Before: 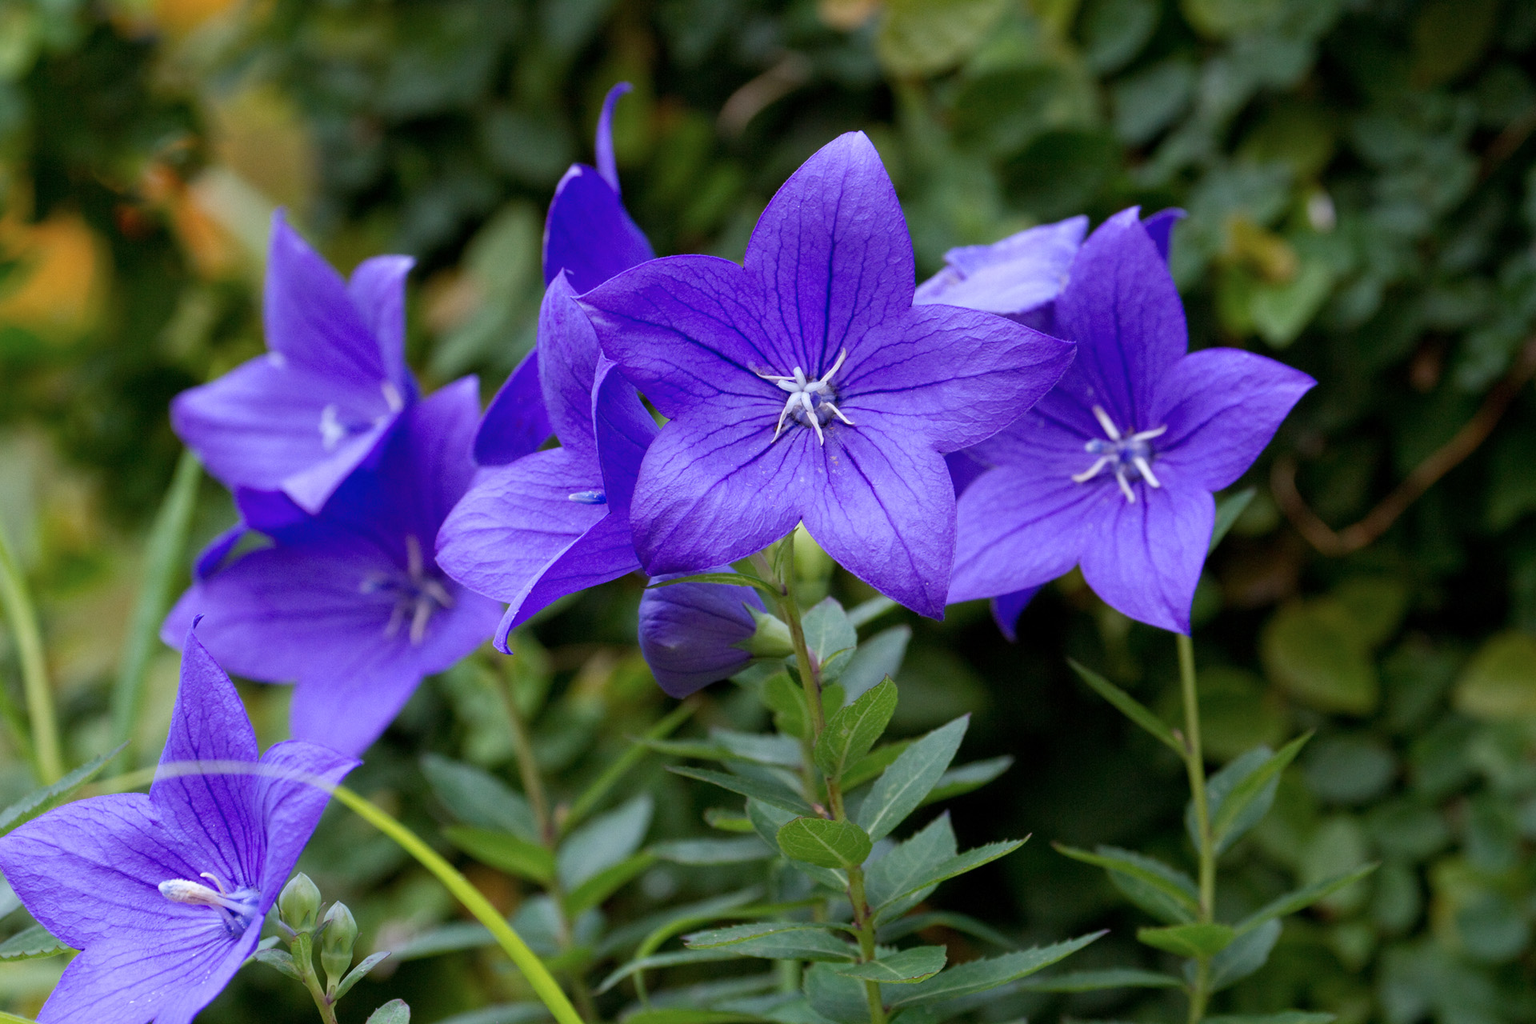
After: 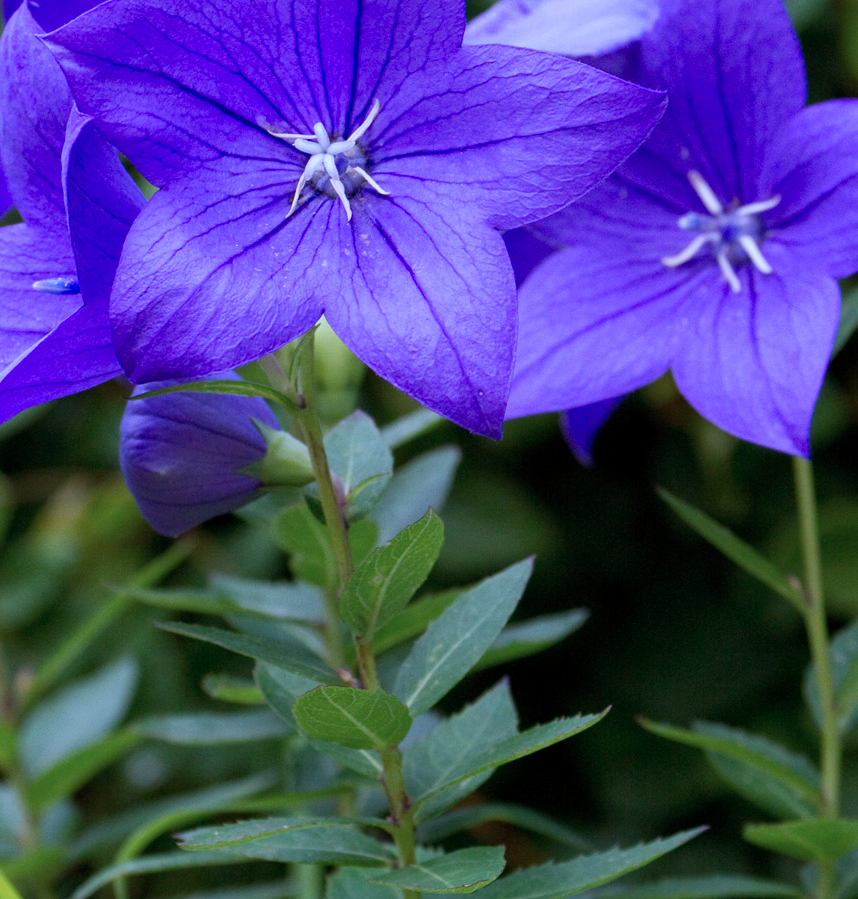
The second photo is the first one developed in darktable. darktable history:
crop: left 35.363%, top 26.31%, right 19.9%, bottom 3.418%
color calibration: gray › normalize channels true, illuminant as shot in camera, x 0.37, y 0.382, temperature 4316.21 K, gamut compression 0.019
